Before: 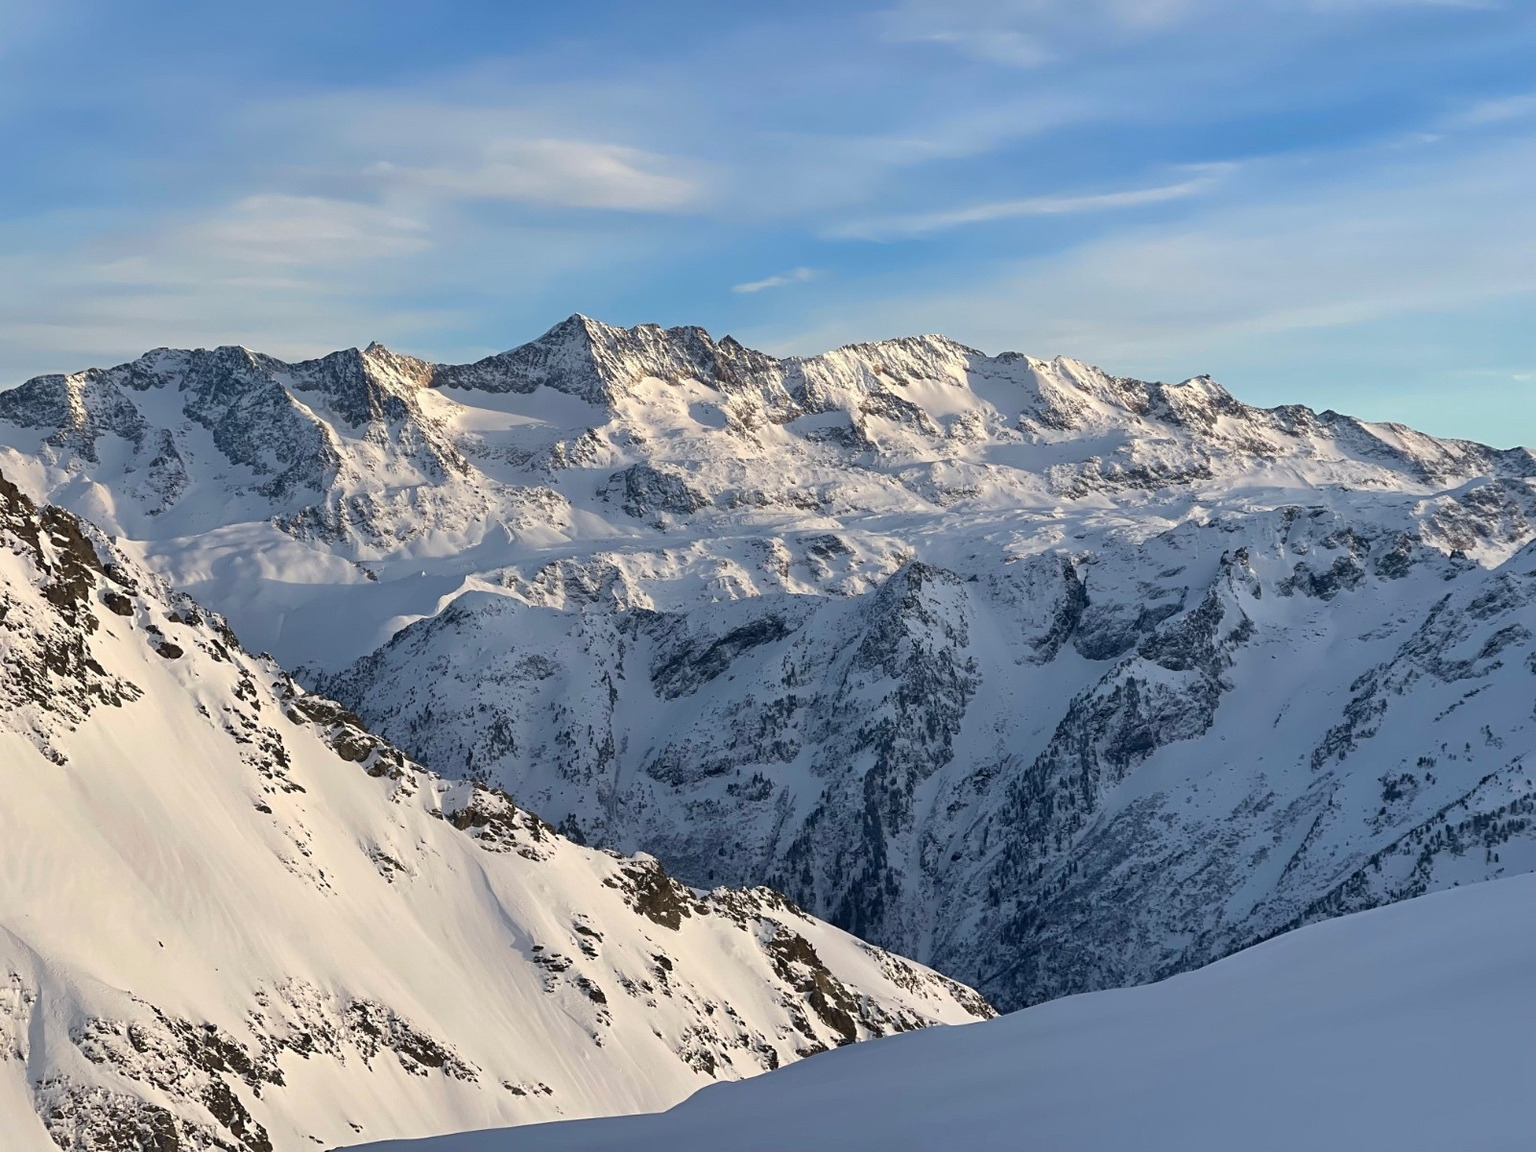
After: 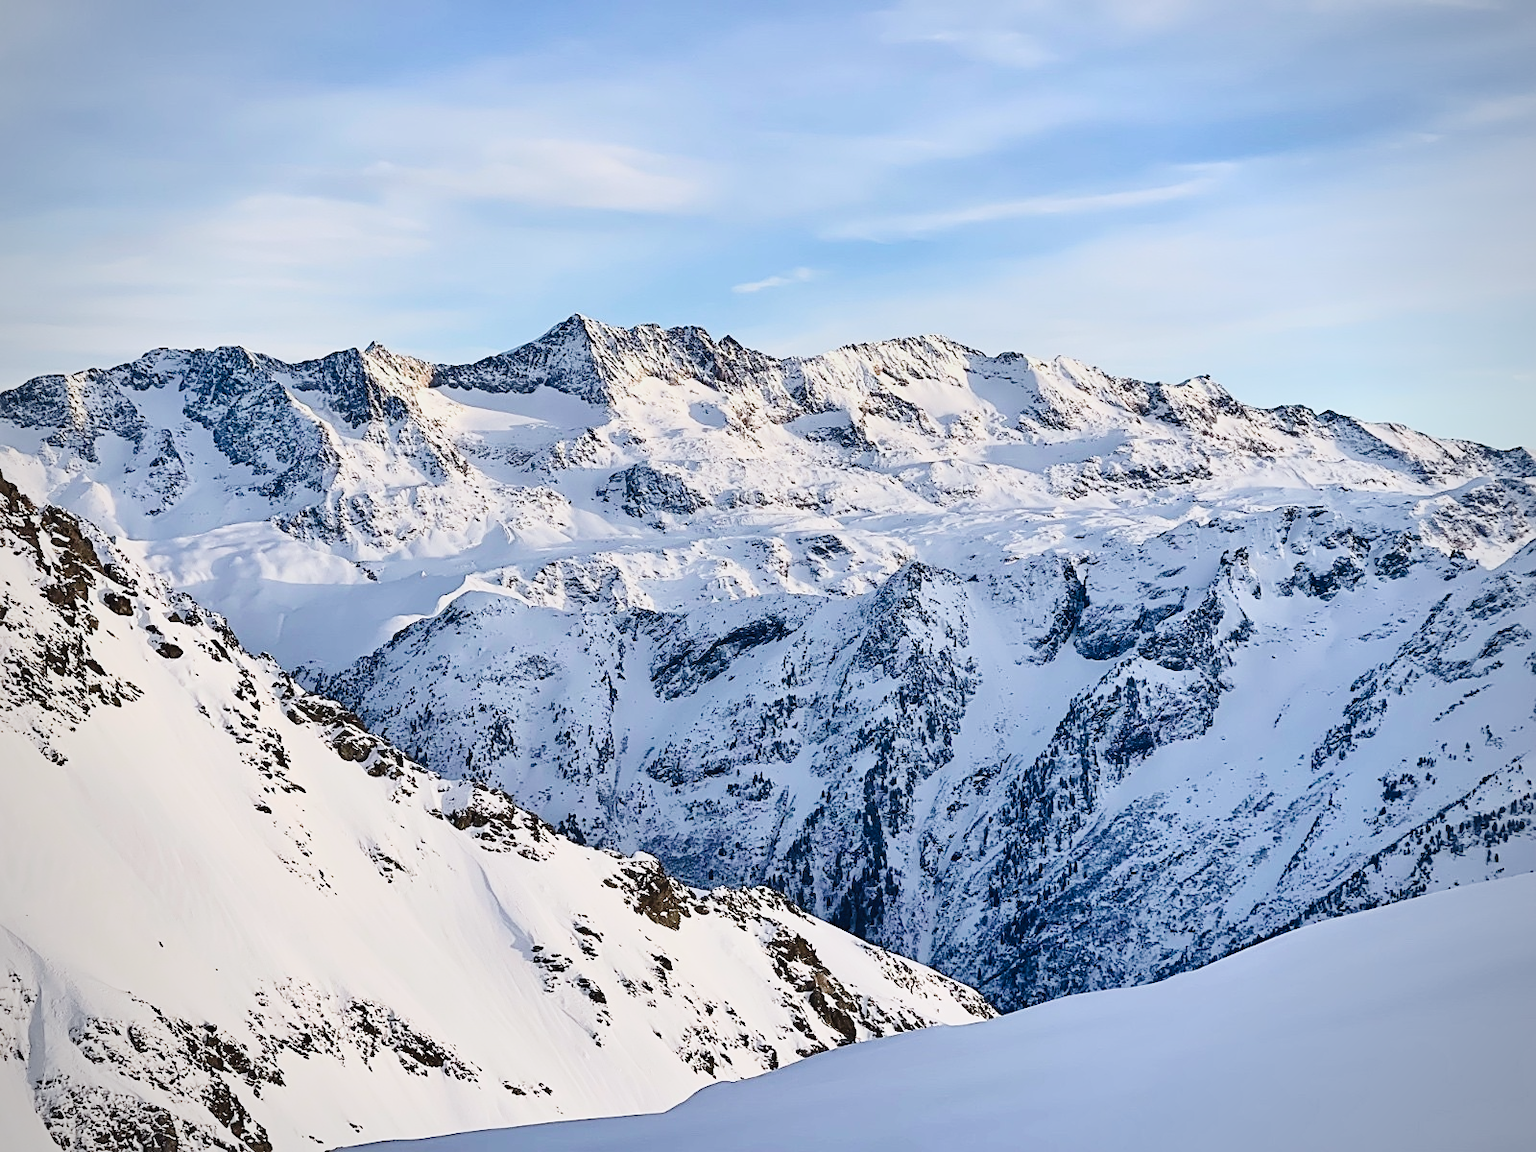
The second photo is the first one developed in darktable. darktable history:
vignetting: fall-off radius 61.19%, unbound false
tone curve: curves: ch0 [(0, 0.026) (0.104, 0.1) (0.233, 0.262) (0.398, 0.507) (0.498, 0.621) (0.65, 0.757) (0.835, 0.883) (1, 0.961)]; ch1 [(0, 0) (0.346, 0.307) (0.408, 0.369) (0.453, 0.457) (0.482, 0.476) (0.502, 0.498) (0.521, 0.507) (0.553, 0.554) (0.638, 0.646) (0.693, 0.727) (1, 1)]; ch2 [(0, 0) (0.366, 0.337) (0.434, 0.46) (0.485, 0.494) (0.5, 0.494) (0.511, 0.508) (0.537, 0.55) (0.579, 0.599) (0.663, 0.67) (1, 1)], preserve colors none
sharpen: on, module defaults
shadows and highlights: soften with gaussian
color calibration: illuminant as shot in camera, x 0.358, y 0.373, temperature 4628.91 K
base curve: curves: ch0 [(0, 0) (0.028, 0.03) (0.121, 0.232) (0.46, 0.748) (0.859, 0.968) (1, 1)]
